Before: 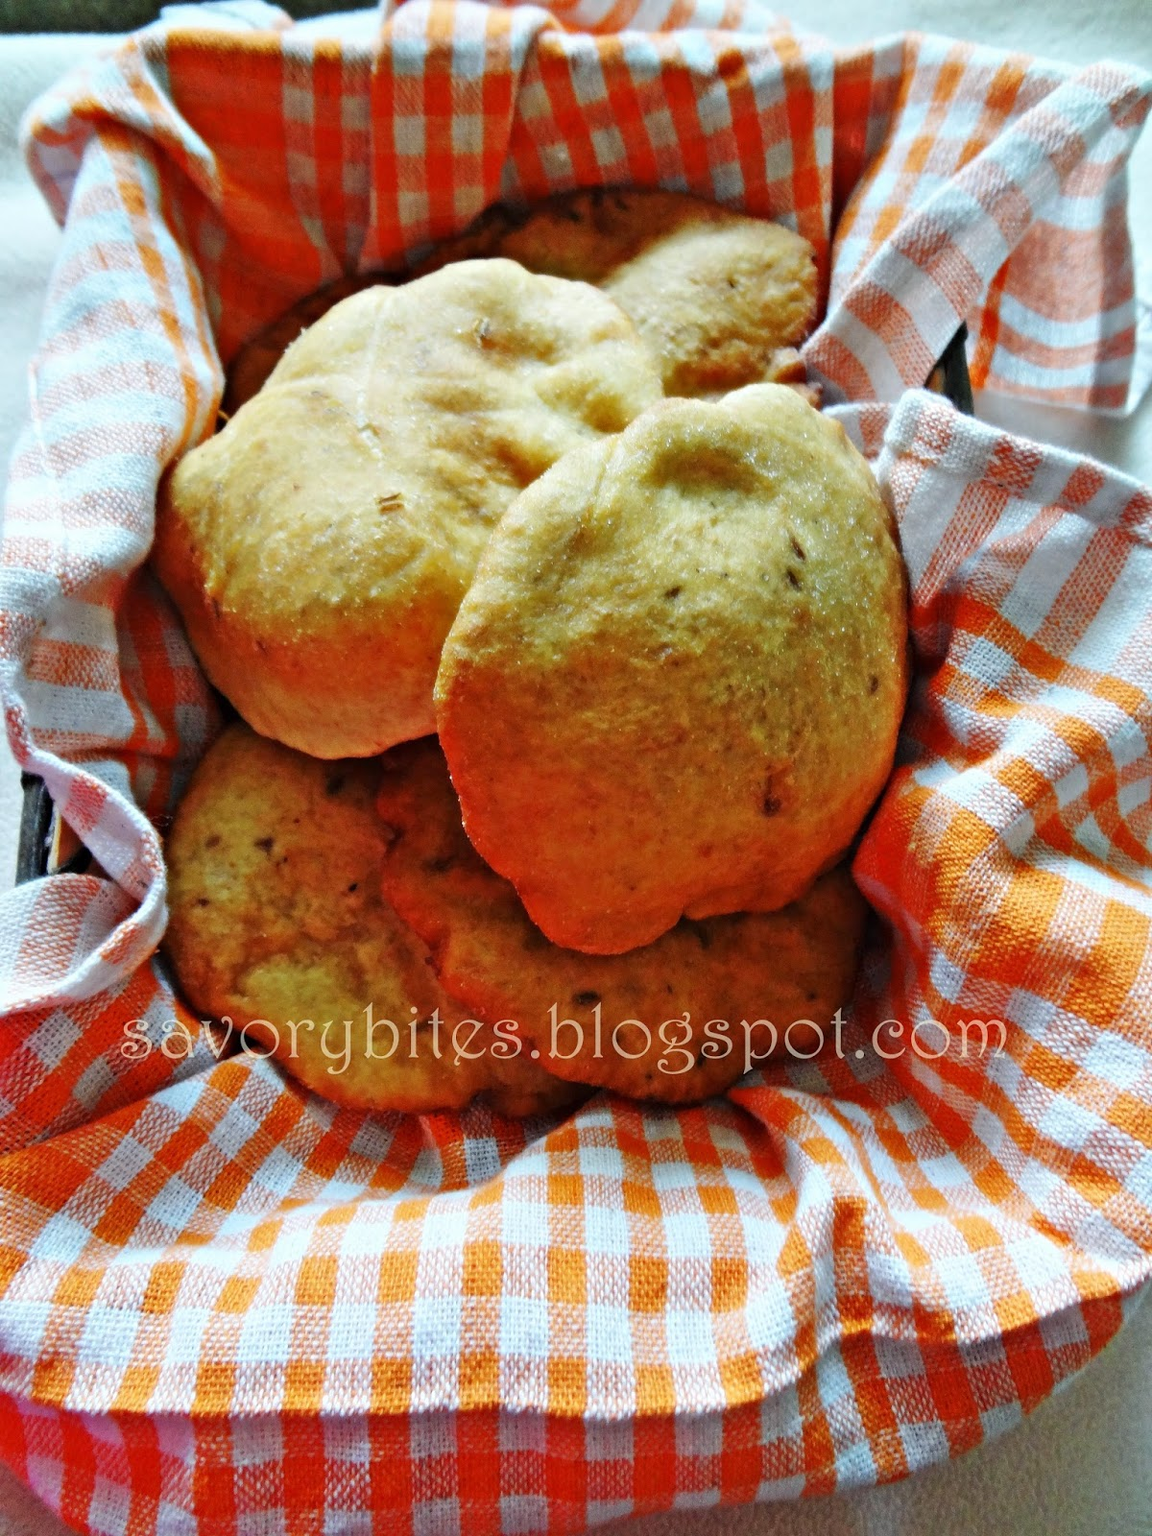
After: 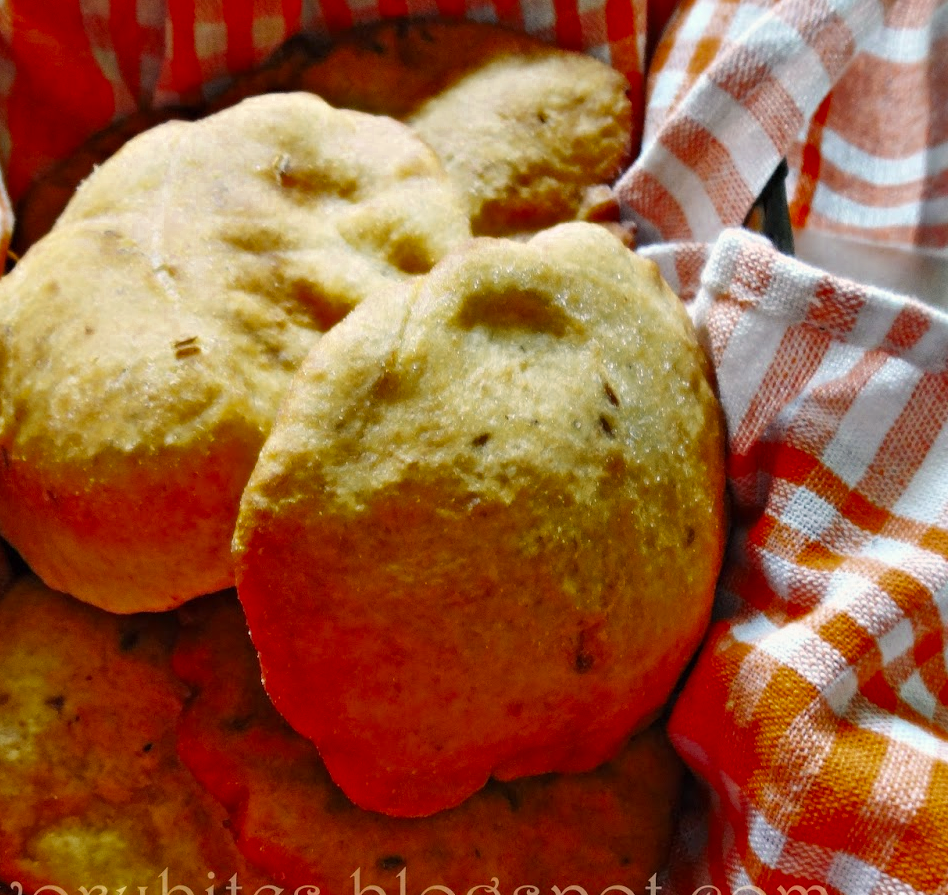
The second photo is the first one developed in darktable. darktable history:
color correction: highlights a* 5.81, highlights b* 4.84
crop: left 18.403%, top 11.093%, right 2.579%, bottom 32.924%
color zones: curves: ch0 [(0.11, 0.396) (0.195, 0.36) (0.25, 0.5) (0.303, 0.412) (0.357, 0.544) (0.75, 0.5) (0.967, 0.328)]; ch1 [(0, 0.468) (0.112, 0.512) (0.202, 0.6) (0.25, 0.5) (0.307, 0.352) (0.357, 0.544) (0.75, 0.5) (0.963, 0.524)]
